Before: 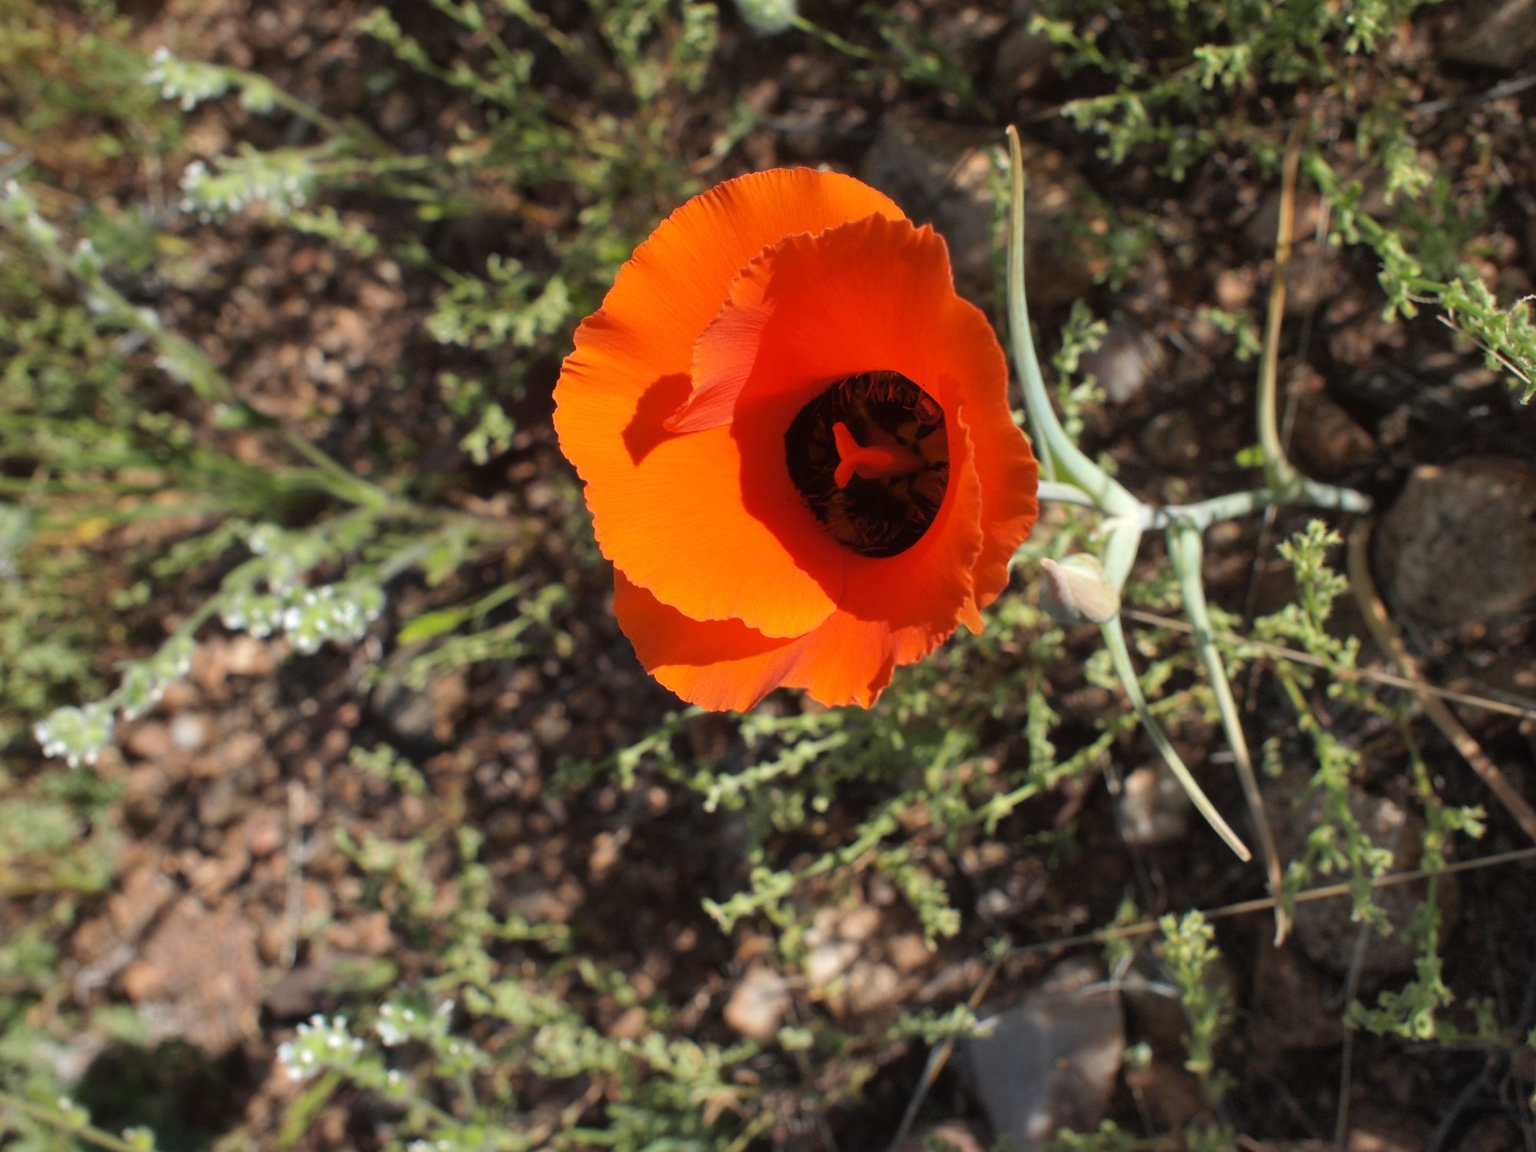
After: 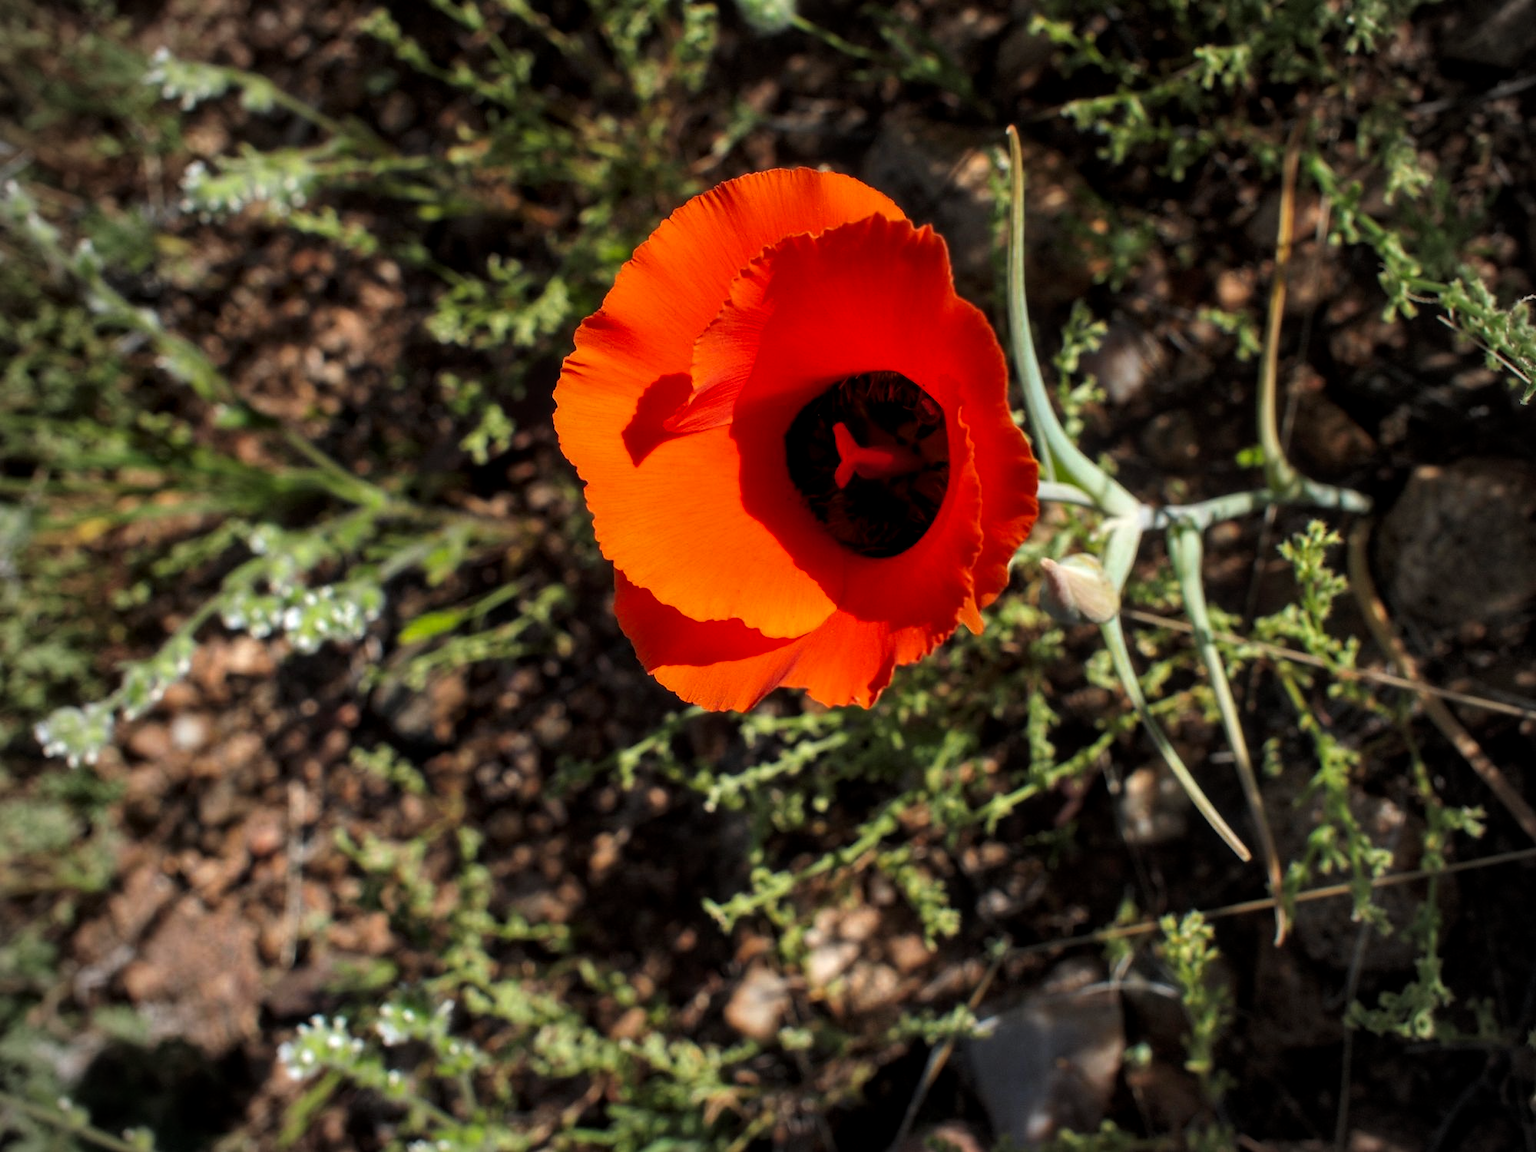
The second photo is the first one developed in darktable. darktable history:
tone curve: curves: ch0 [(0, 0) (0.153, 0.06) (1, 1)], preserve colors none
local contrast: on, module defaults
vignetting: unbound false
